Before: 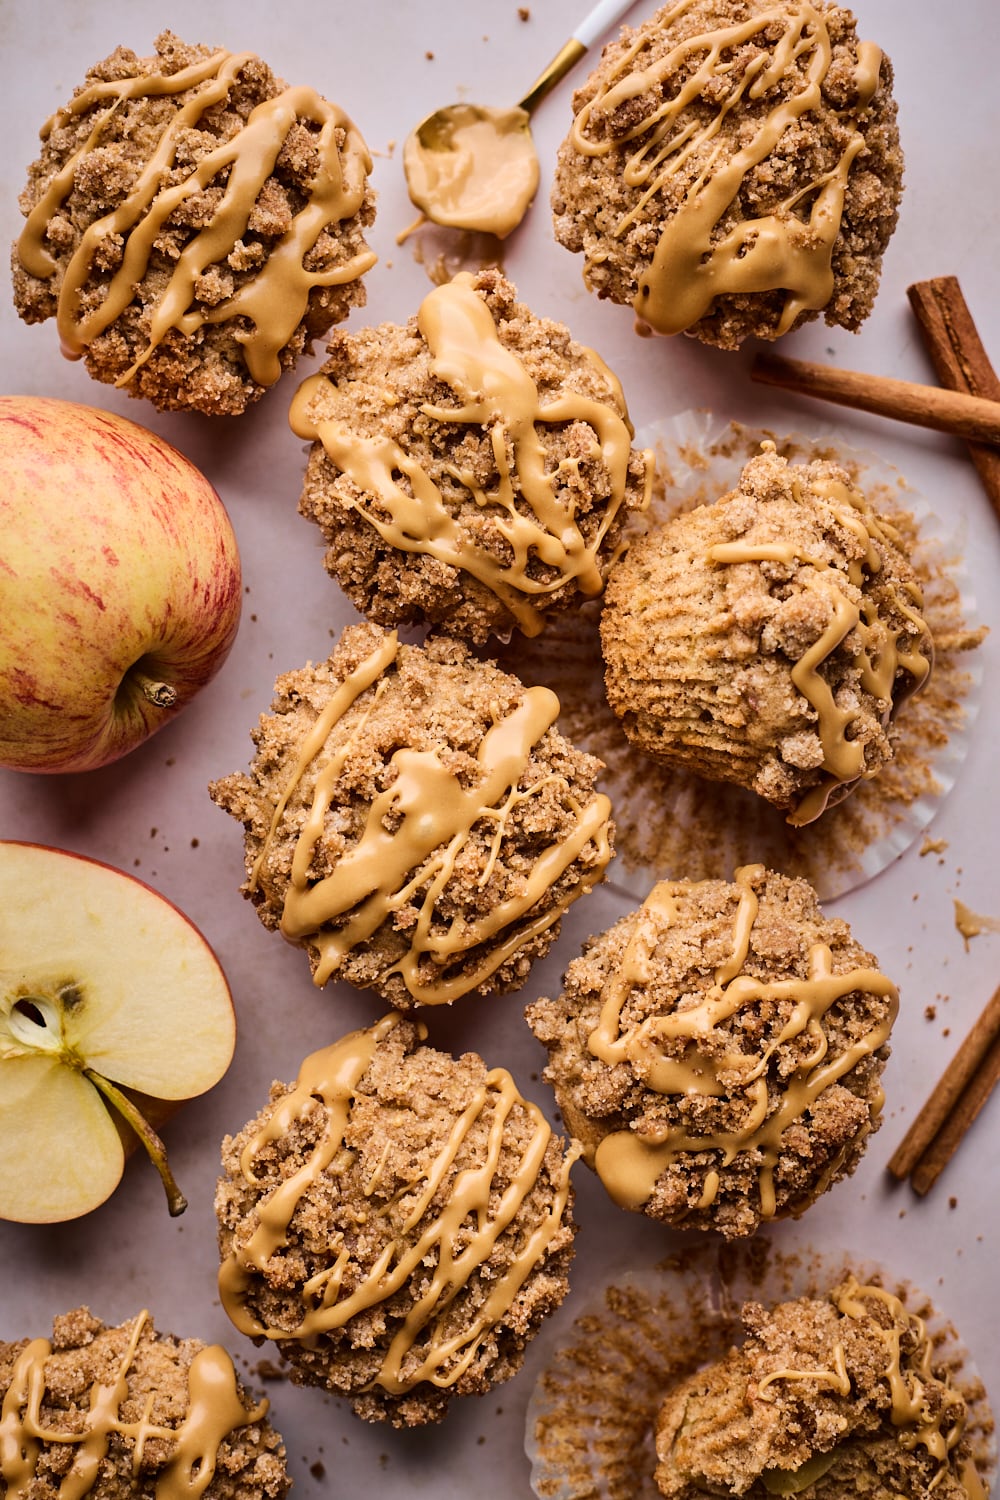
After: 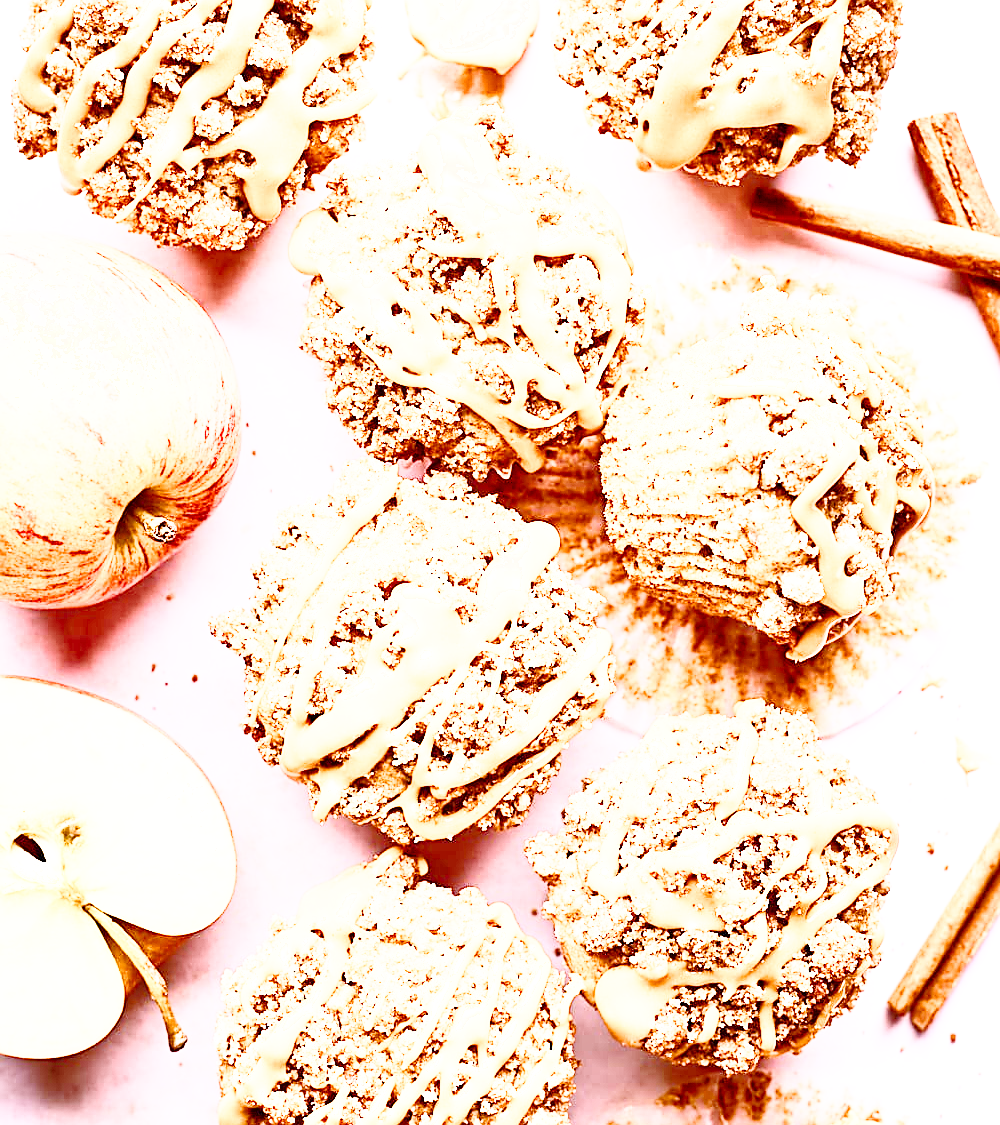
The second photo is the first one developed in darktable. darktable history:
shadows and highlights: shadows -62.32, white point adjustment -5.22, highlights 61.59
color balance rgb: shadows lift › chroma 1%, shadows lift › hue 113°, highlights gain › chroma 0.2%, highlights gain › hue 333°, perceptual saturation grading › global saturation 20%, perceptual saturation grading › highlights -50%, perceptual saturation grading › shadows 25%, contrast -20%
local contrast: highlights 100%, shadows 100%, detail 120%, midtone range 0.2
sharpen: on, module defaults
crop: top 11.038%, bottom 13.962%
white balance: red 1.066, blue 1.119
base curve: curves: ch0 [(0, 0) (0.028, 0.03) (0.121, 0.232) (0.46, 0.748) (0.859, 0.968) (1, 1)], preserve colors none
exposure: black level correction 0, exposure 2.088 EV, compensate exposure bias true, compensate highlight preservation false
